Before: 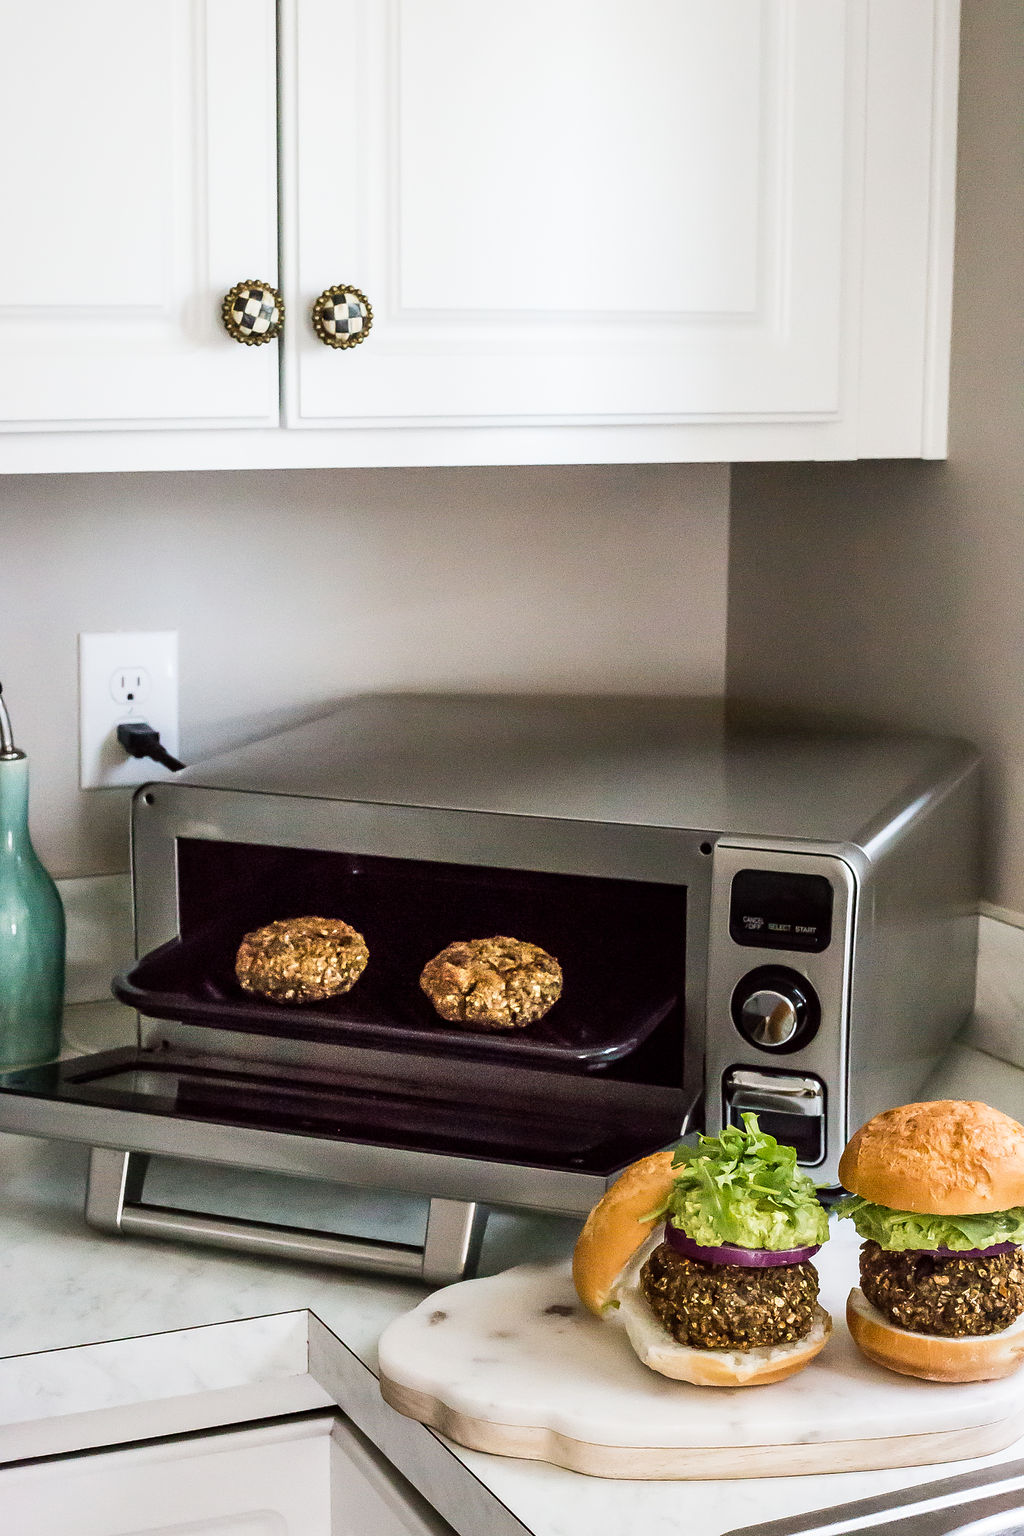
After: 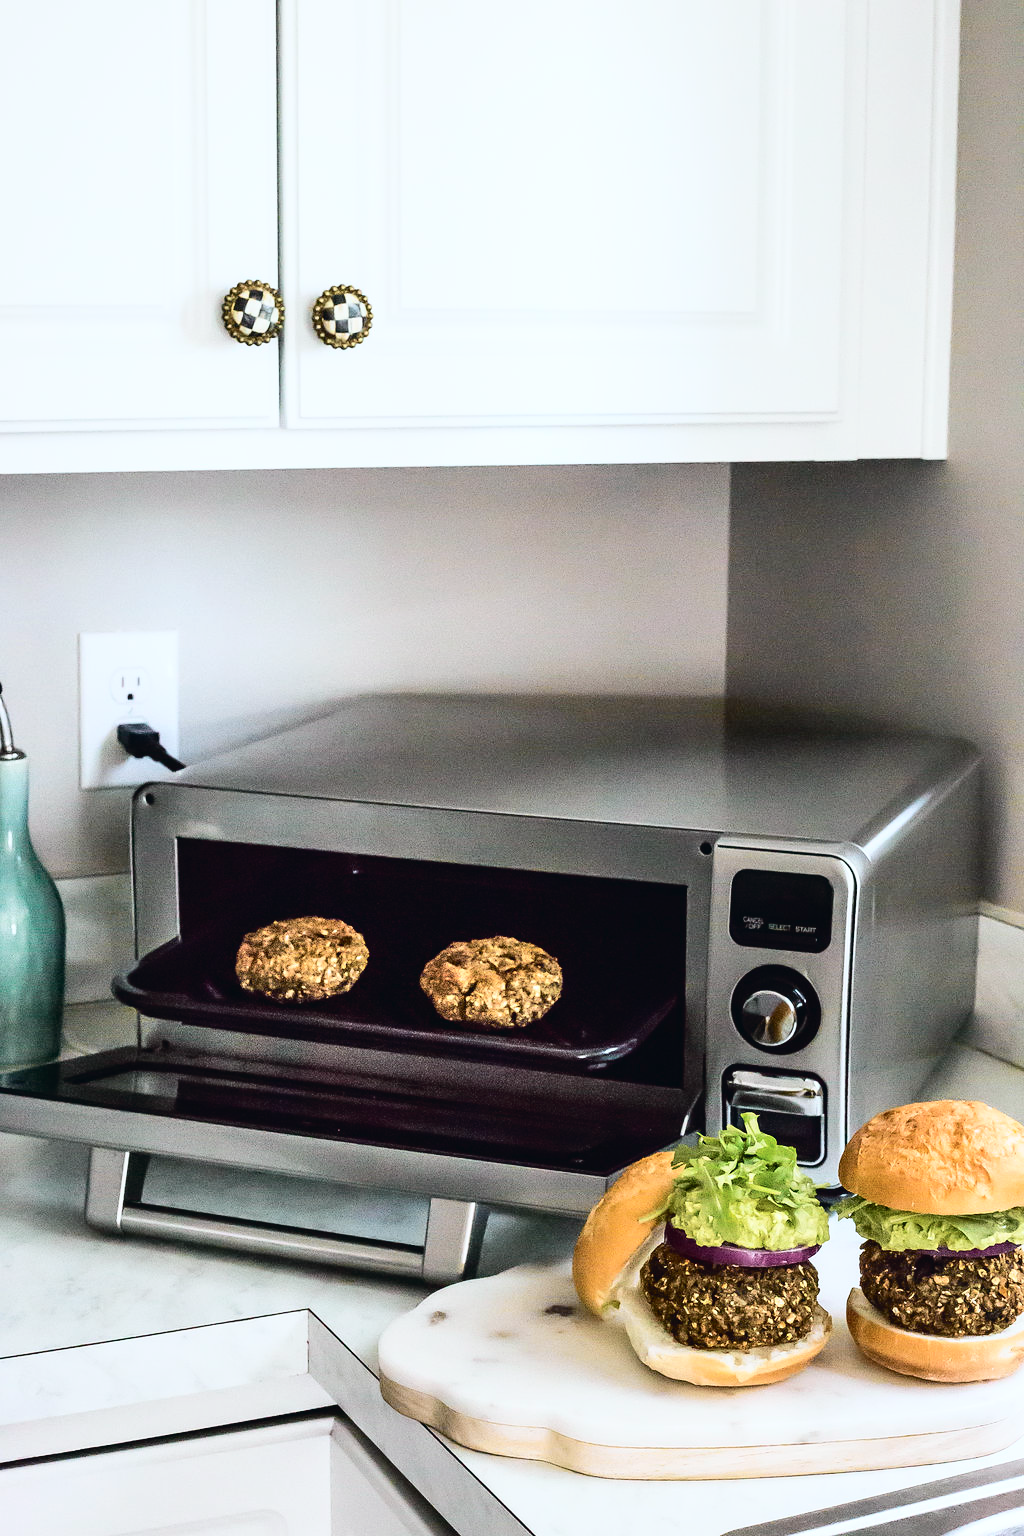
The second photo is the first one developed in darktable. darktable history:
tone curve: curves: ch0 [(0, 0.023) (0.087, 0.065) (0.184, 0.168) (0.45, 0.54) (0.57, 0.683) (0.722, 0.825) (0.877, 0.948) (1, 1)]; ch1 [(0, 0) (0.388, 0.369) (0.44, 0.44) (0.489, 0.481) (0.534, 0.528) (0.657, 0.655) (1, 1)]; ch2 [(0, 0) (0.353, 0.317) (0.408, 0.427) (0.472, 0.46) (0.5, 0.488) (0.537, 0.518) (0.576, 0.592) (0.625, 0.631) (1, 1)], color space Lab, independent channels, preserve colors none
